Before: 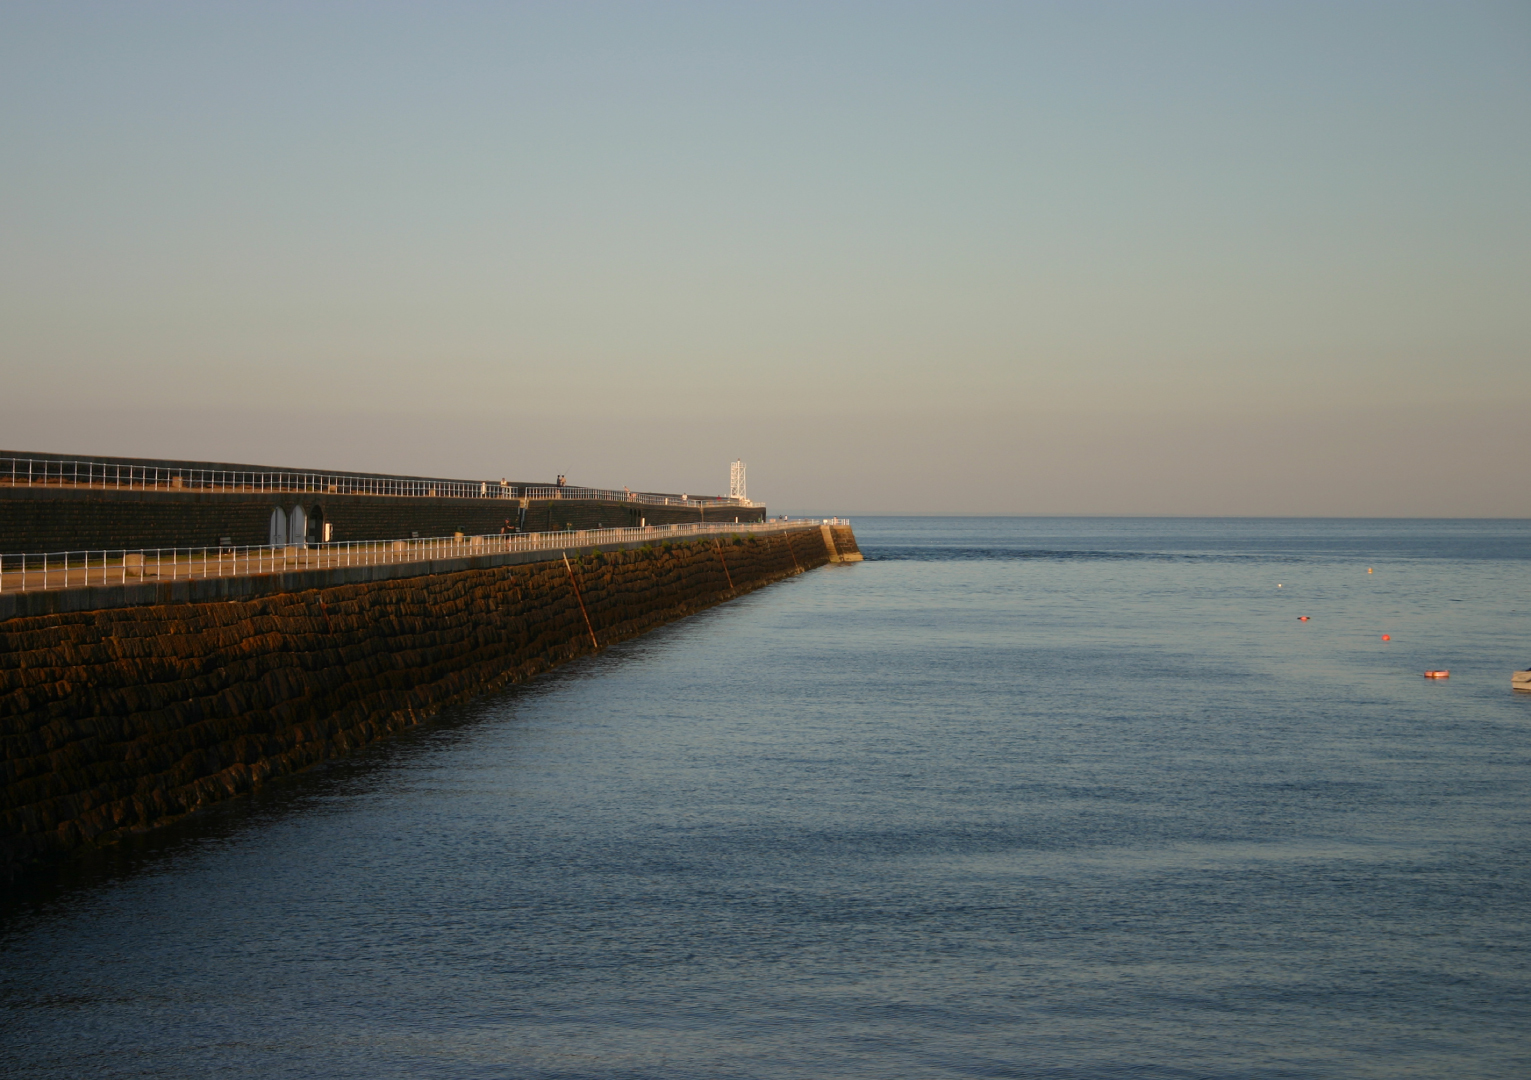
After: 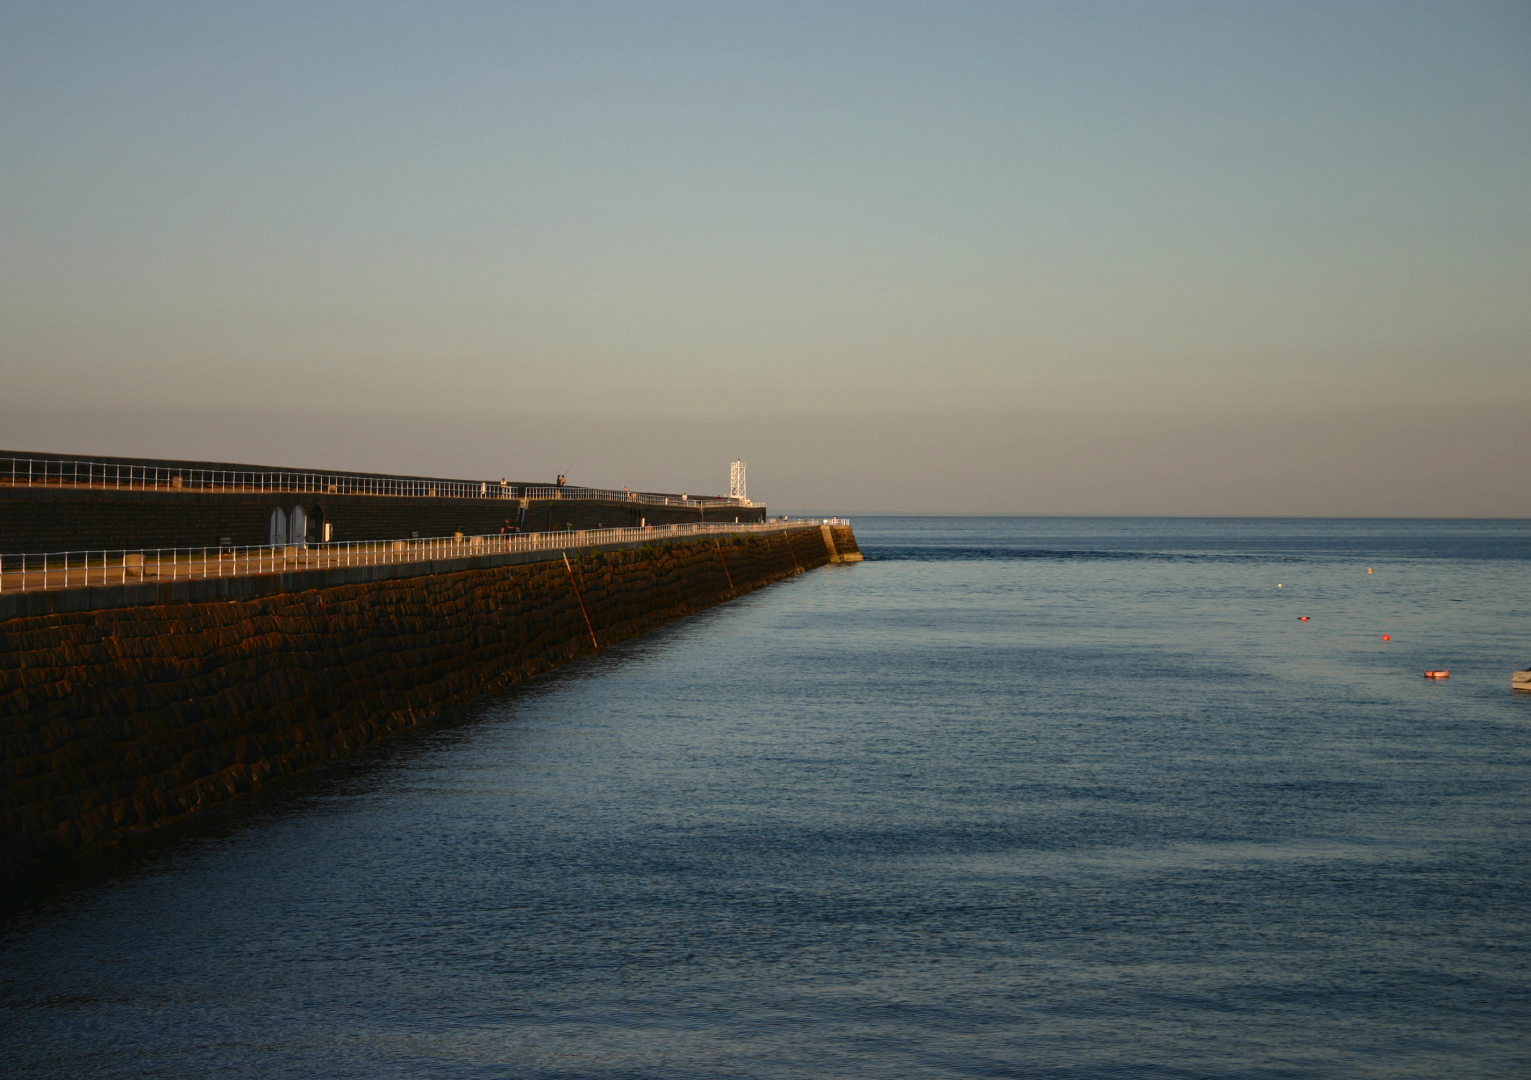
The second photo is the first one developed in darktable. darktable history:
local contrast: on, module defaults
contrast brightness saturation: contrast 0.07, brightness -0.14, saturation 0.11
exposure: black level correction -0.008, exposure 0.067 EV, compensate highlight preservation false
